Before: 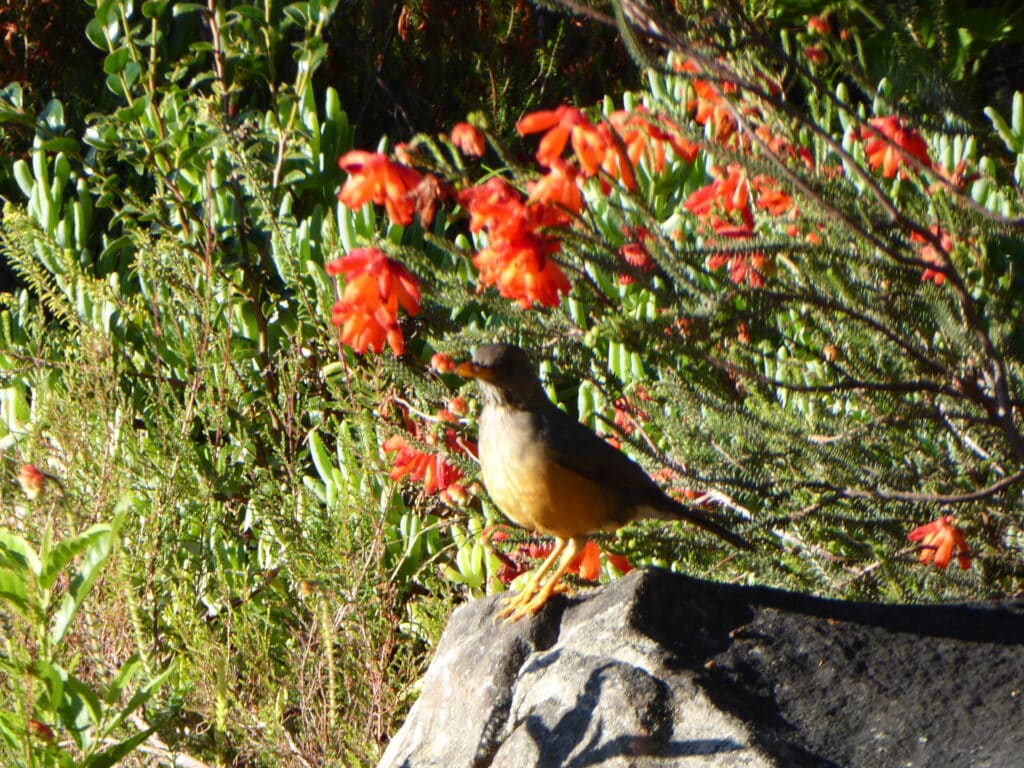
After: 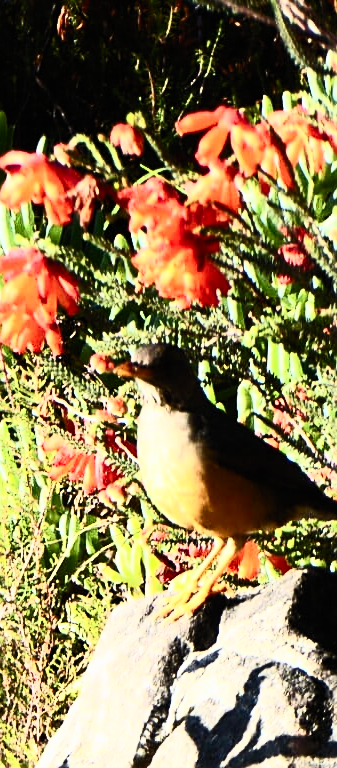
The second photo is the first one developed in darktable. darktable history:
contrast brightness saturation: contrast 0.637, brightness 0.356, saturation 0.139
crop: left 33.304%, right 33.723%
filmic rgb: black relative exposure -16 EV, white relative exposure 5.33 EV, threshold 5.96 EV, hardness 5.89, contrast 1.248, color science v6 (2022), enable highlight reconstruction true
sharpen: on, module defaults
